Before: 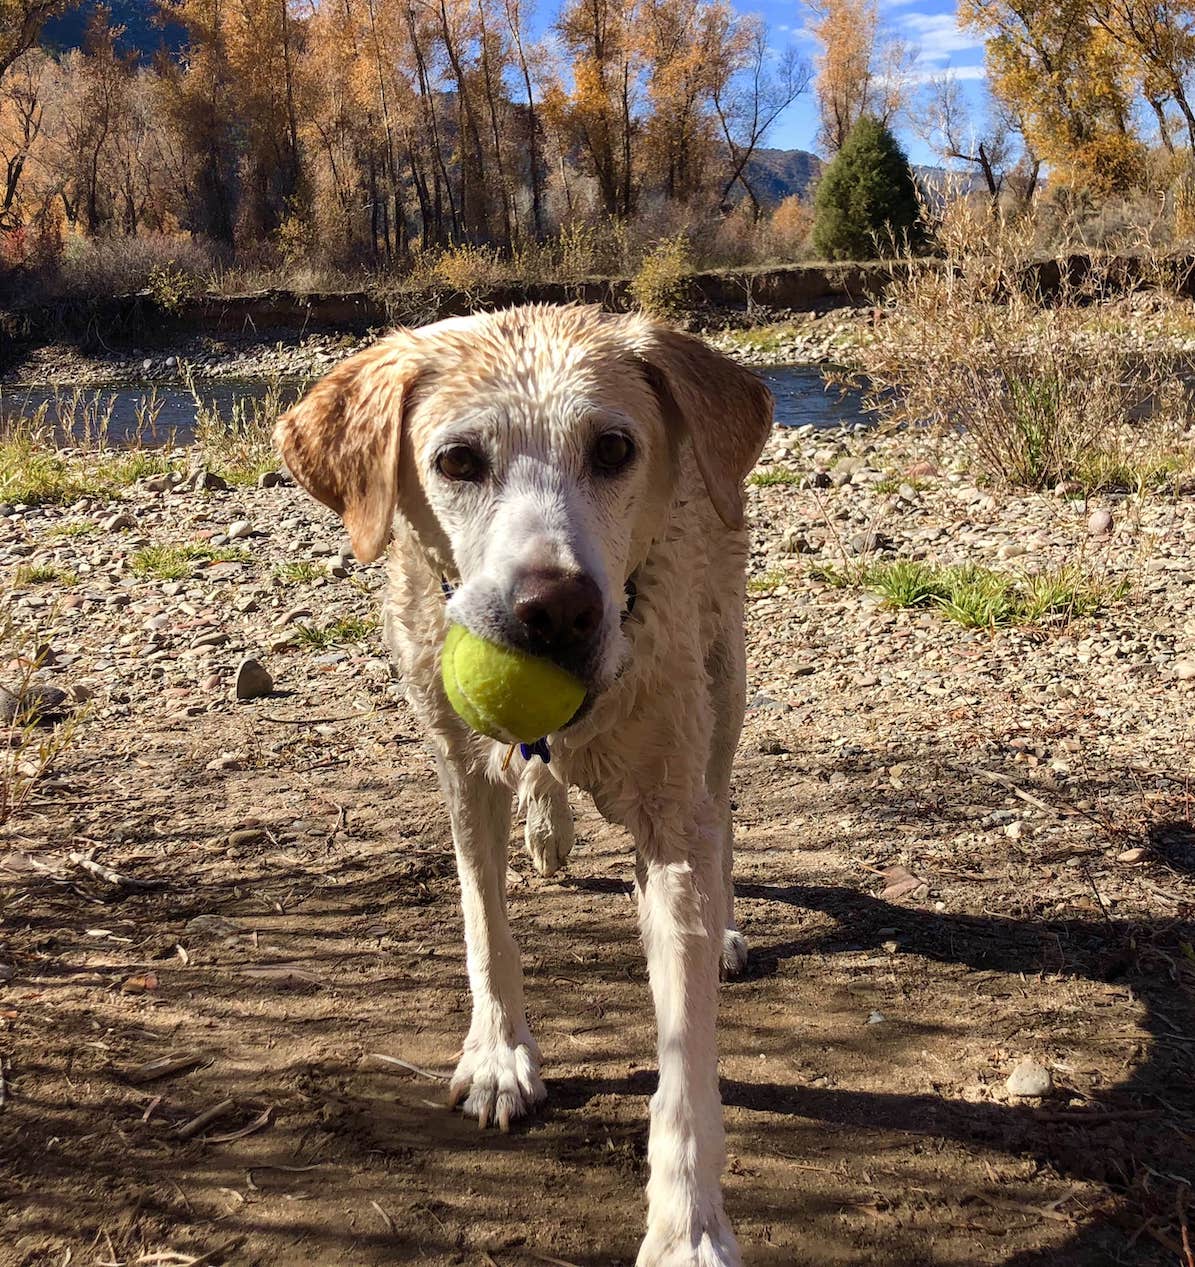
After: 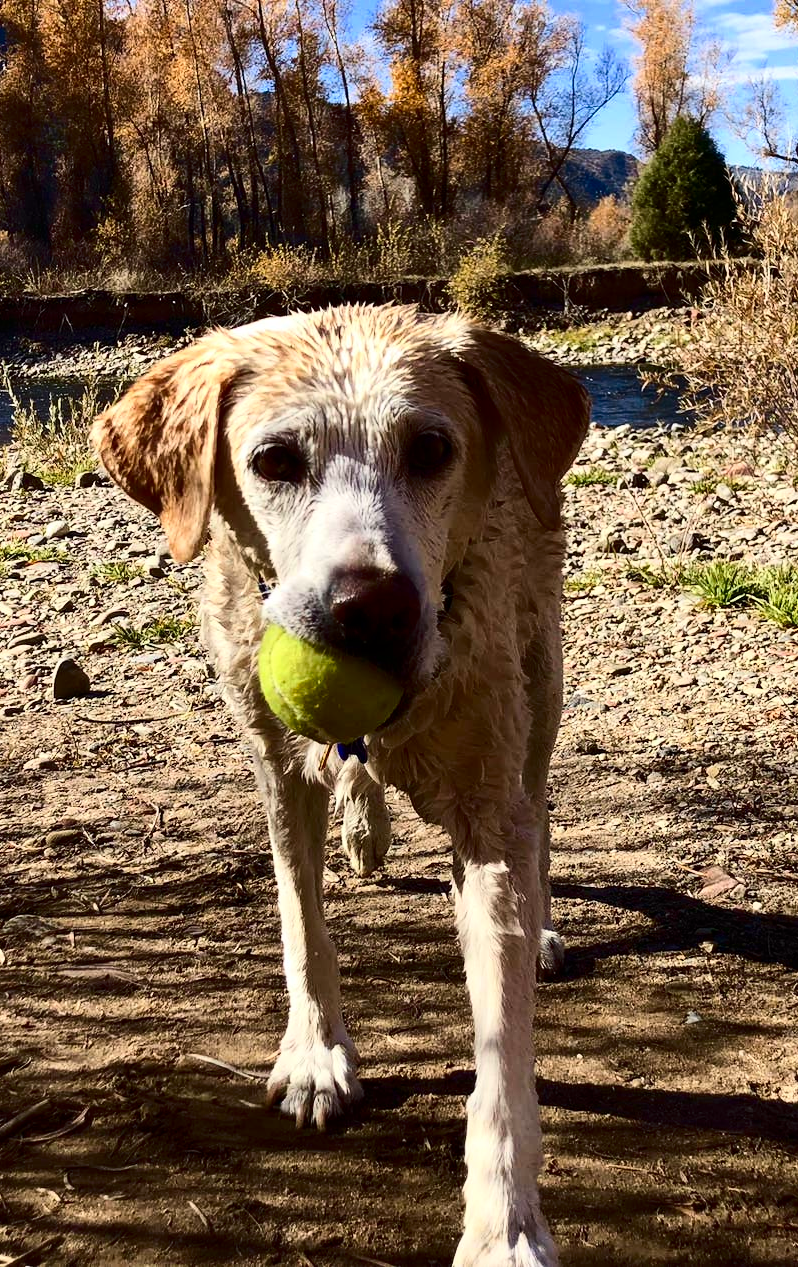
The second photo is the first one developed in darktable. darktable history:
crop and rotate: left 15.339%, right 17.83%
contrast brightness saturation: contrast 0.325, brightness -0.074, saturation 0.169
